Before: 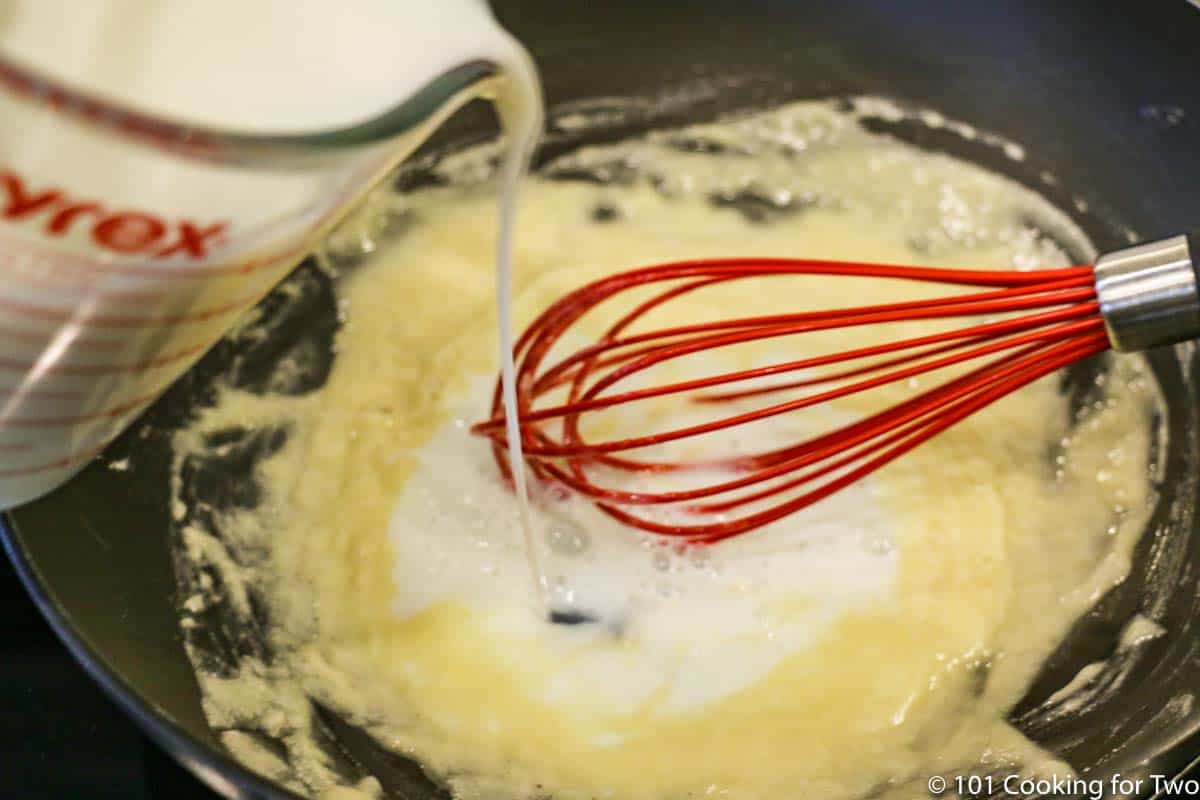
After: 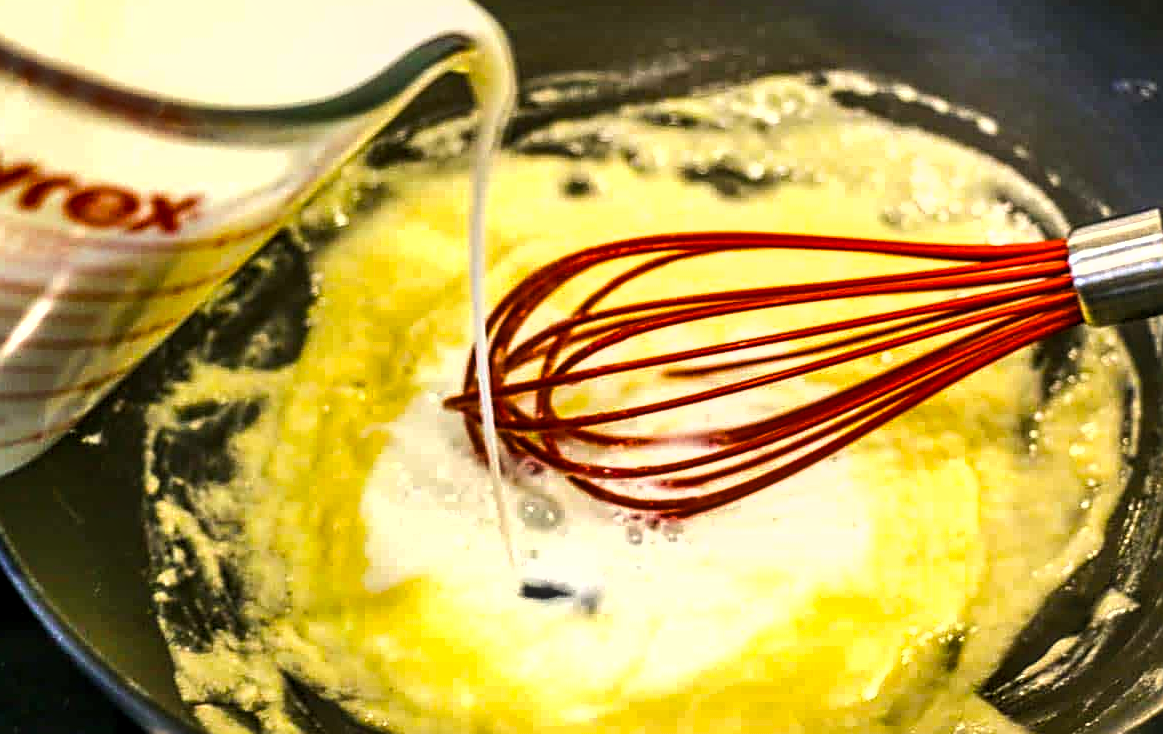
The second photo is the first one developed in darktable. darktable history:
local contrast: detail 130%
shadows and highlights: highlights color adjustment 0.146%, low approximation 0.01, soften with gaussian
color balance rgb: shadows lift › luminance -9.916%, perceptual saturation grading › global saturation 51.2%, perceptual brilliance grading › global brilliance 2.26%, perceptual brilliance grading › highlights 7.68%, perceptual brilliance grading › shadows -4.035%
sharpen: on, module defaults
tone equalizer: -8 EV -0.417 EV, -7 EV -0.395 EV, -6 EV -0.336 EV, -5 EV -0.221 EV, -3 EV 0.249 EV, -2 EV 0.315 EV, -1 EV 0.396 EV, +0 EV 0.393 EV, edges refinement/feathering 500, mask exposure compensation -1.57 EV, preserve details no
crop: left 2.313%, top 3.326%, right 0.718%, bottom 4.827%
exposure: exposure -0.002 EV, compensate highlight preservation false
levels: mode automatic, black 0.067%, levels [0, 0.435, 0.917]
